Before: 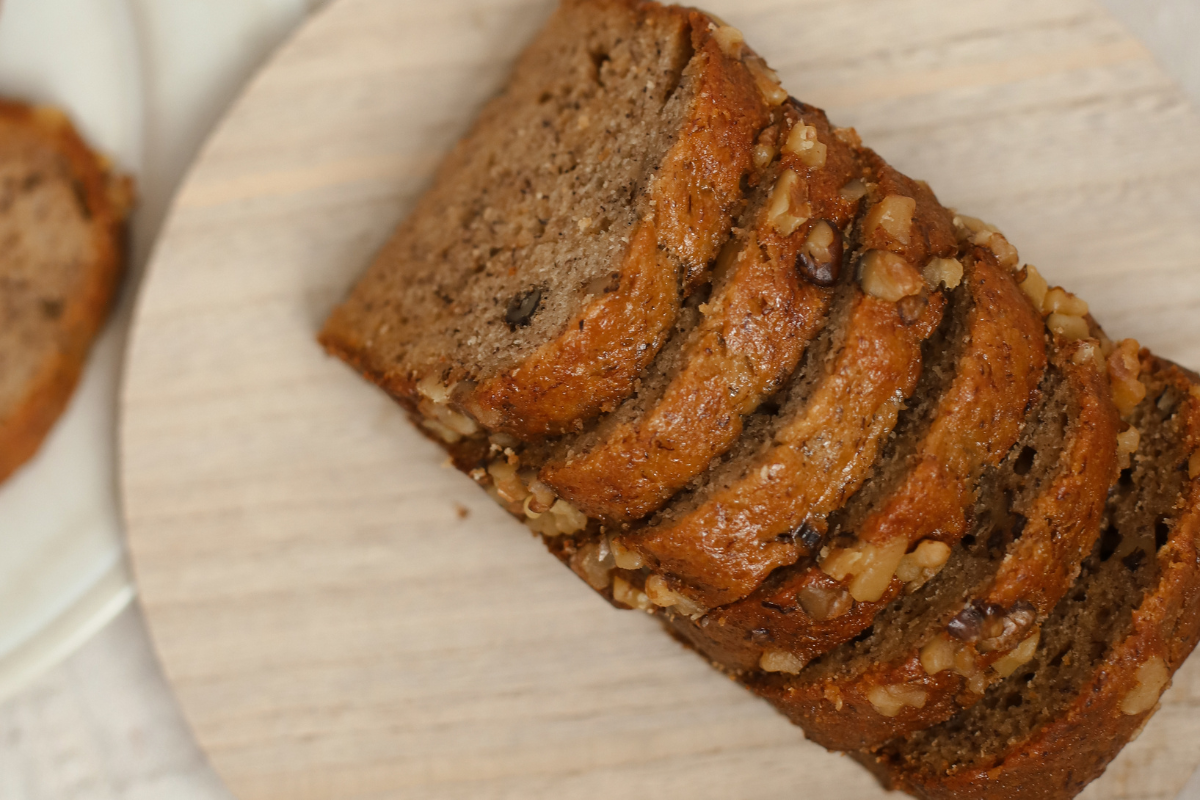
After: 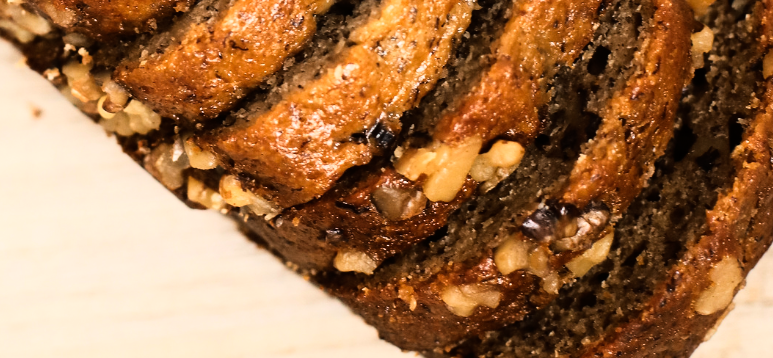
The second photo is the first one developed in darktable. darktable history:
crop and rotate: left 35.509%, top 50.238%, bottom 4.934%
rgb curve: curves: ch0 [(0, 0) (0.21, 0.15) (0.24, 0.21) (0.5, 0.75) (0.75, 0.96) (0.89, 0.99) (1, 1)]; ch1 [(0, 0.02) (0.21, 0.13) (0.25, 0.2) (0.5, 0.67) (0.75, 0.9) (0.89, 0.97) (1, 1)]; ch2 [(0, 0.02) (0.21, 0.13) (0.25, 0.2) (0.5, 0.67) (0.75, 0.9) (0.89, 0.97) (1, 1)], compensate middle gray true
white balance: red 0.983, blue 1.036
